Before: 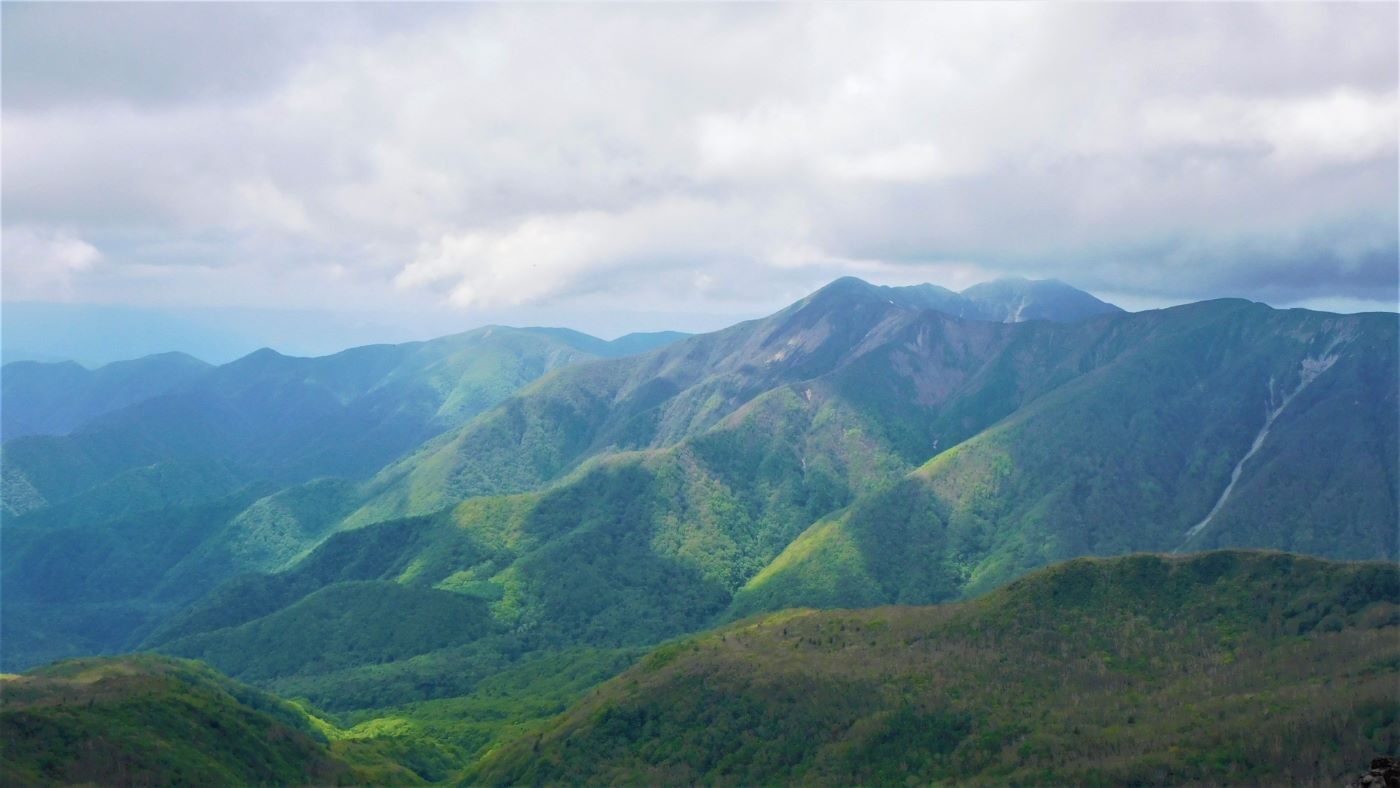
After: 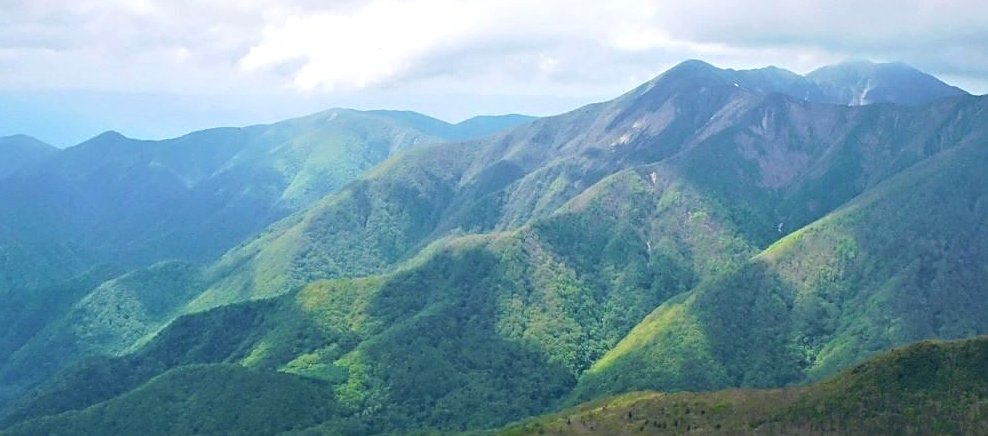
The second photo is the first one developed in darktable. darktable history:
tone equalizer: -8 EV -0.417 EV, -7 EV -0.389 EV, -6 EV -0.333 EV, -5 EV -0.222 EV, -3 EV 0.222 EV, -2 EV 0.333 EV, -1 EV 0.389 EV, +0 EV 0.417 EV, edges refinement/feathering 500, mask exposure compensation -1.57 EV, preserve details no
sharpen: on, module defaults
crop: left 11.123%, top 27.61%, right 18.3%, bottom 17.034%
